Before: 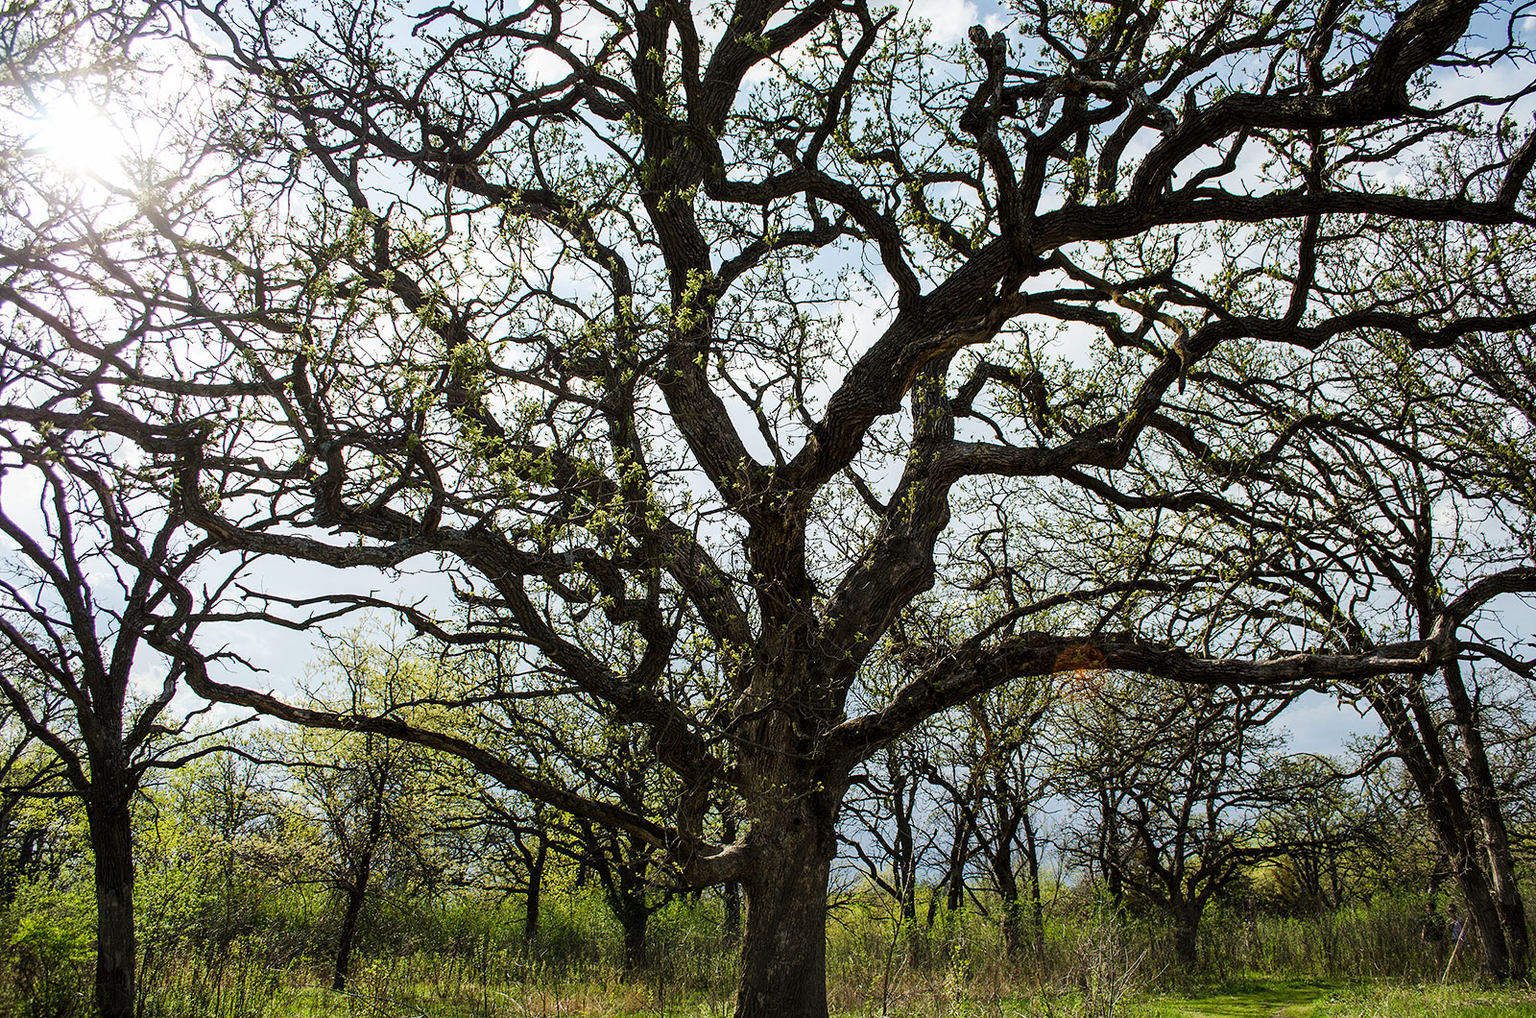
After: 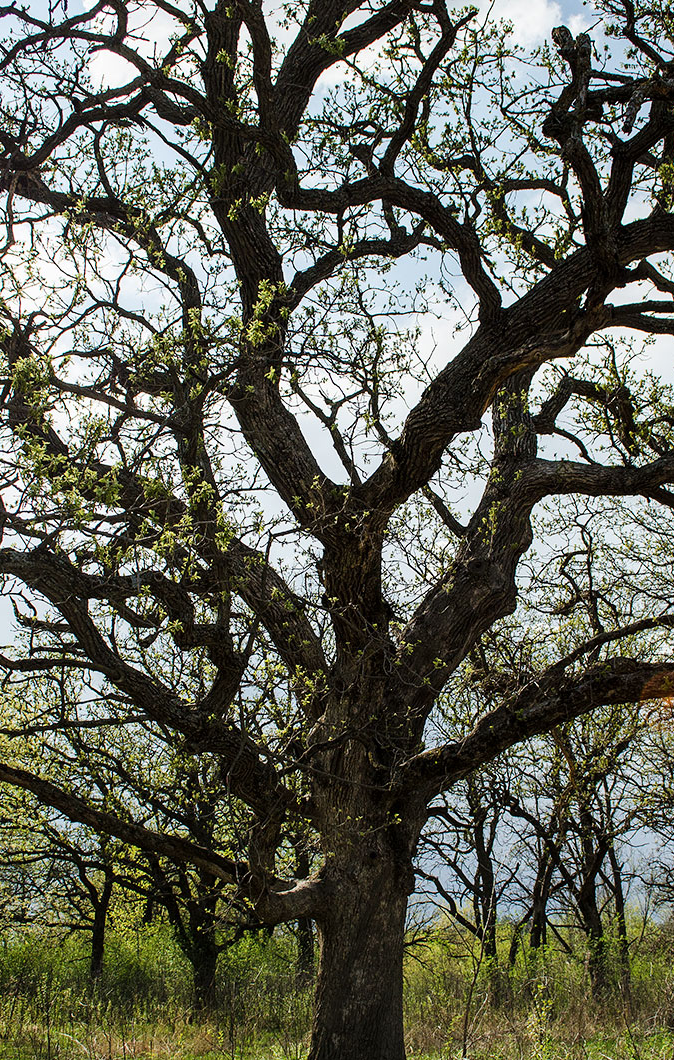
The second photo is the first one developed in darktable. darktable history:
crop: left 28.583%, right 29.231%
contrast brightness saturation: contrast 0.01, saturation -0.05
